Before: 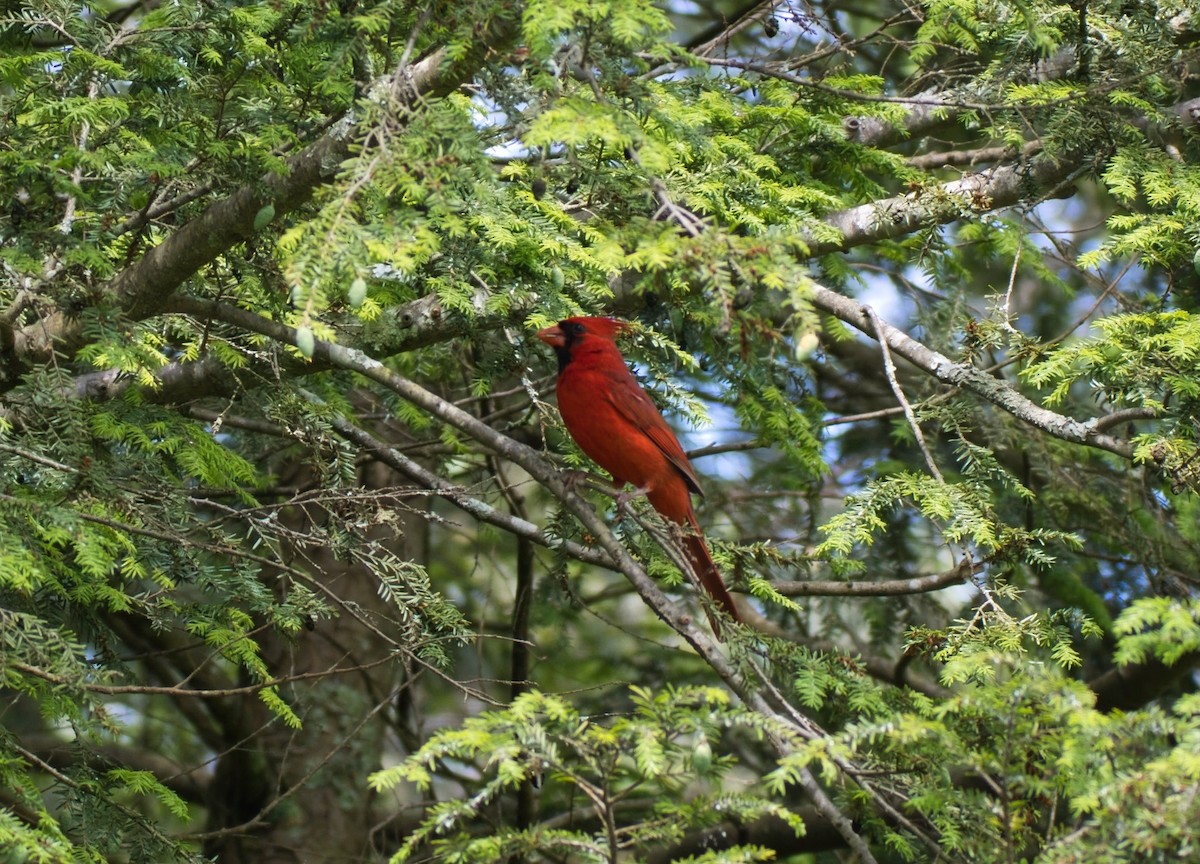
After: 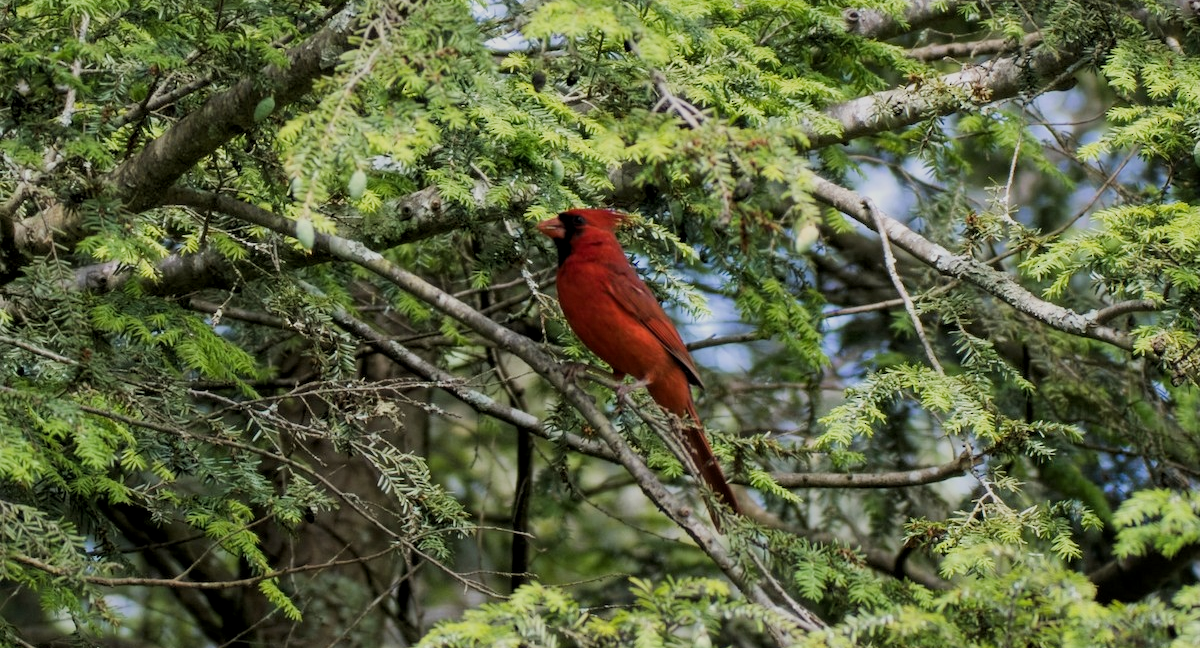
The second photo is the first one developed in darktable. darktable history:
local contrast: highlights 100%, shadows 100%, detail 131%, midtone range 0.2
filmic rgb: black relative exposure -7.65 EV, white relative exposure 4.56 EV, hardness 3.61
crop and rotate: top 12.5%, bottom 12.5%
